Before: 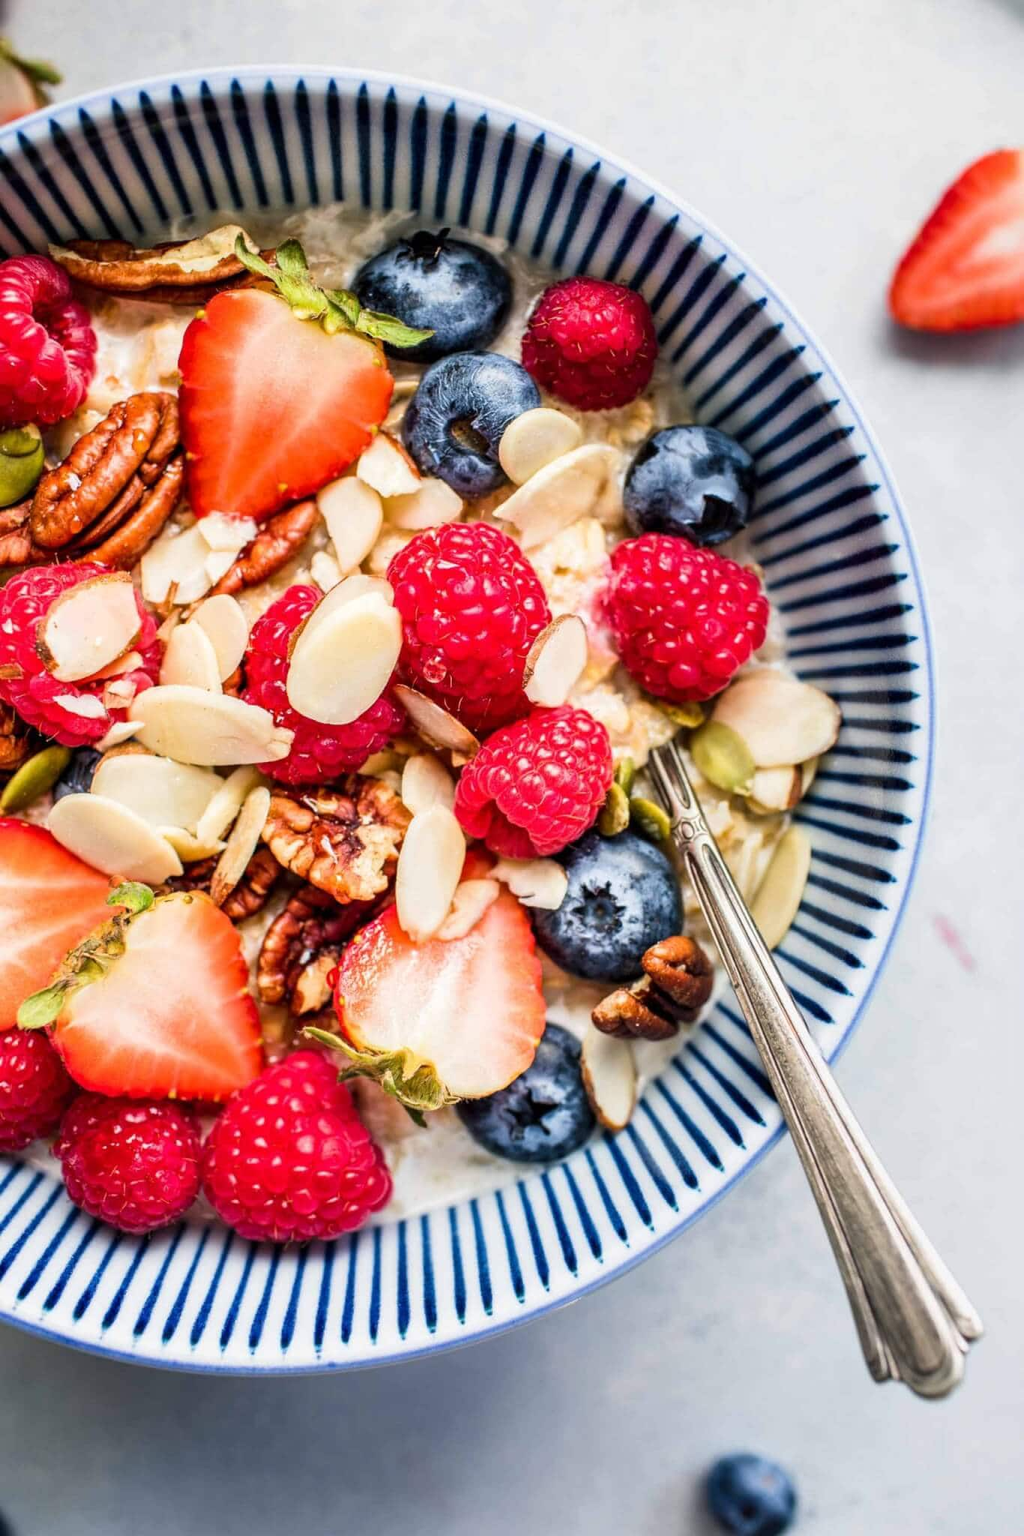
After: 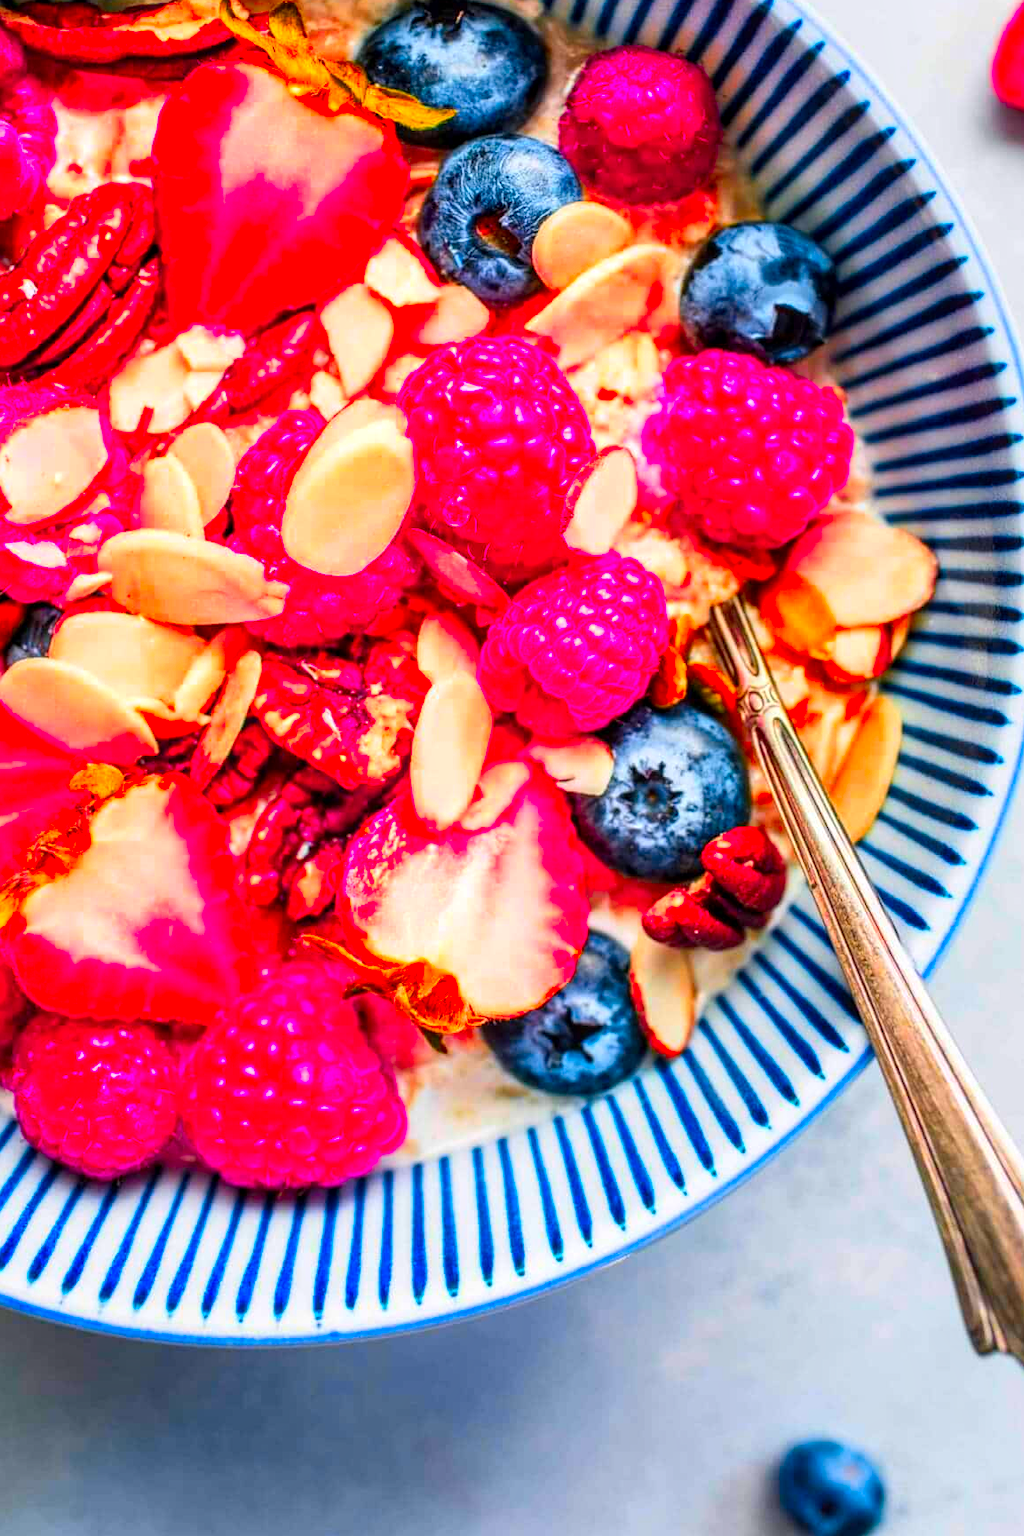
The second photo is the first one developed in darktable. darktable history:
color correction: saturation 1.8
crop and rotate: left 4.842%, top 15.51%, right 10.668%
exposure: exposure 0.014 EV, compensate highlight preservation false
local contrast: on, module defaults
contrast brightness saturation: contrast 0.1, brightness 0.03, saturation 0.09
color zones: curves: ch1 [(0.24, 0.629) (0.75, 0.5)]; ch2 [(0.255, 0.454) (0.745, 0.491)], mix 102.12%
